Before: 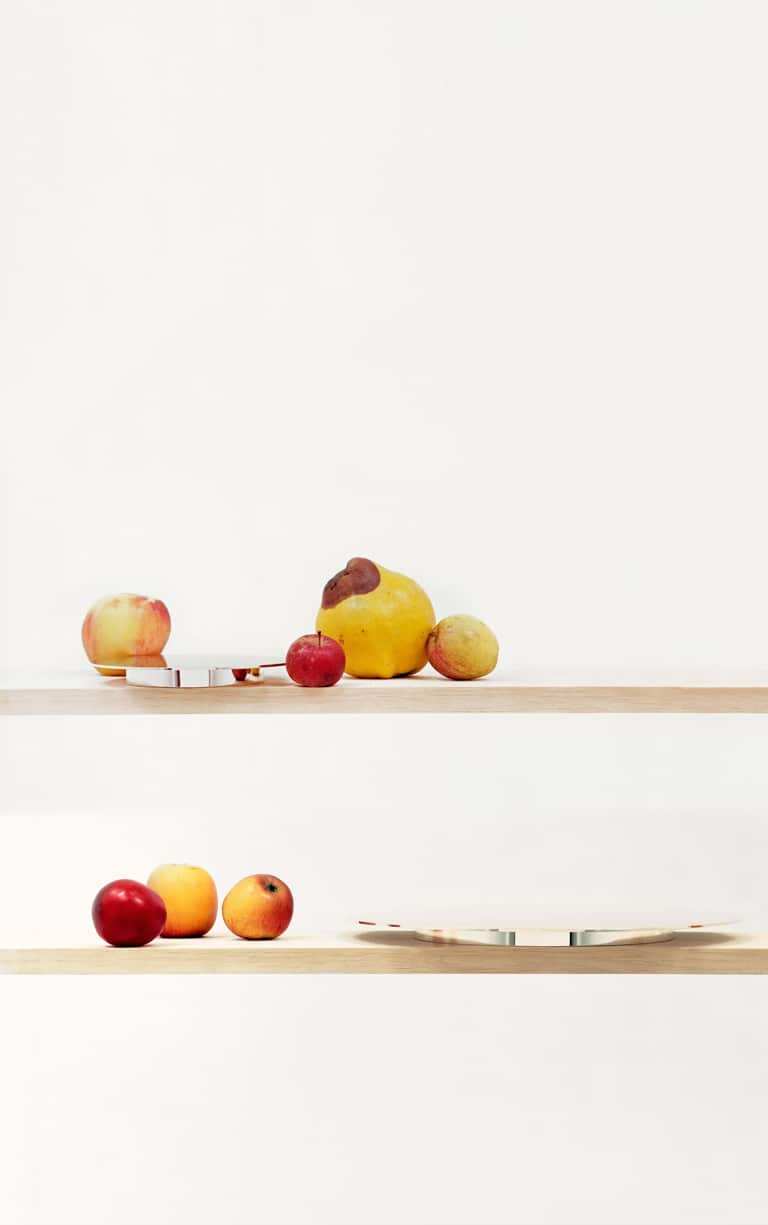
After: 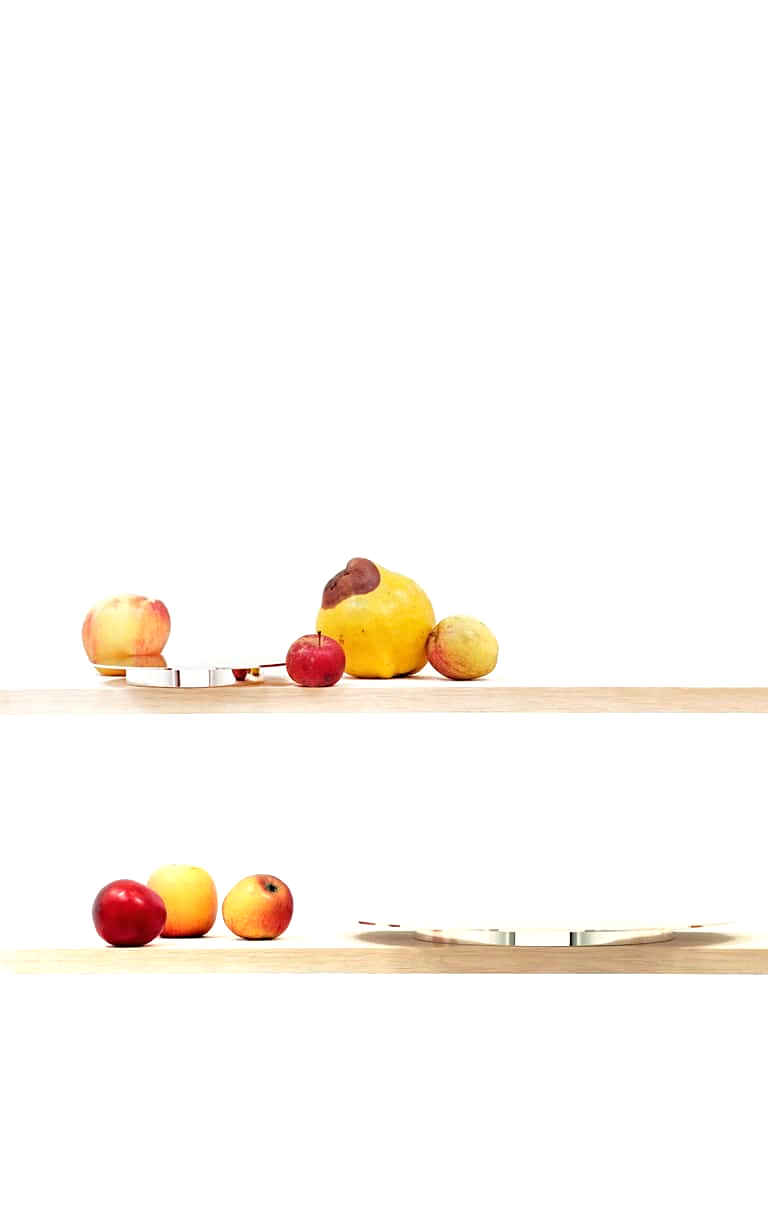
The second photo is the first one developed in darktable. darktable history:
sharpen: radius 1.272, amount 0.305, threshold 0
tone equalizer: on, module defaults
exposure: black level correction 0, exposure 0.4 EV, compensate exposure bias true, compensate highlight preservation false
